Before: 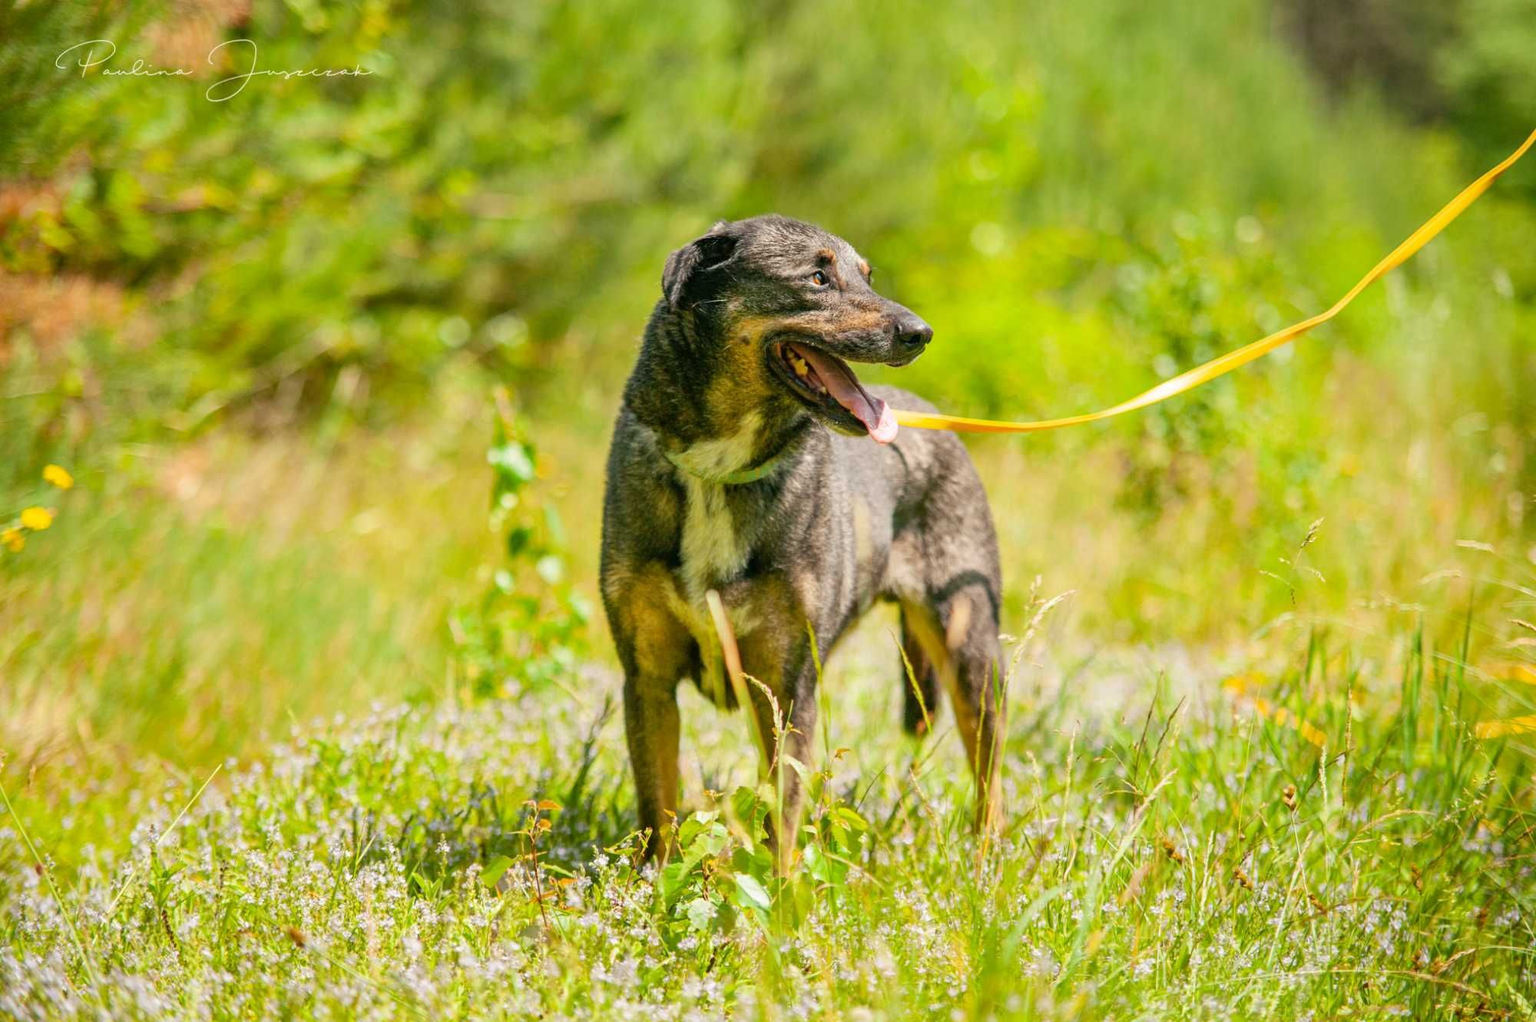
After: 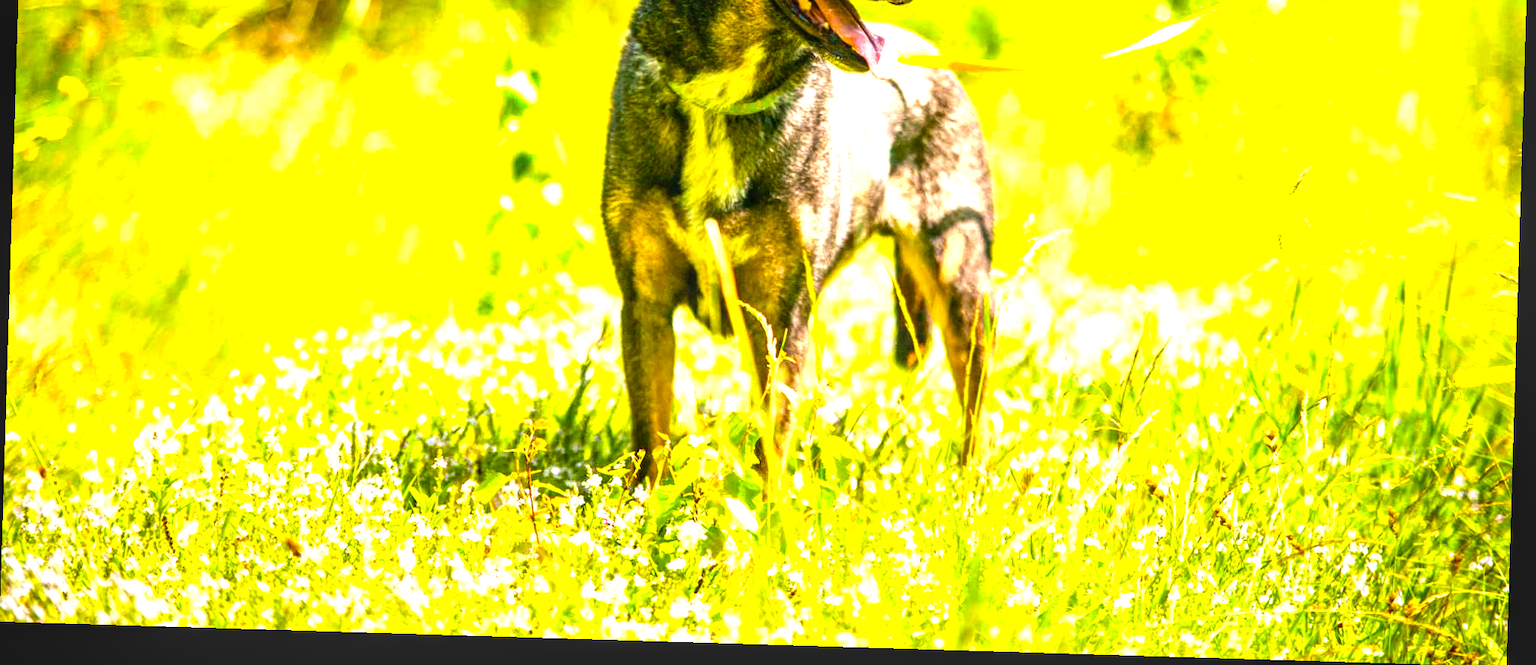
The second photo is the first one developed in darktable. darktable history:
local contrast: on, module defaults
crop and rotate: top 36.435%
exposure: black level correction 0, exposure 0.9 EV, compensate highlight preservation false
white balance: red 1.009, blue 1.027
color balance rgb: linear chroma grading › global chroma 9%, perceptual saturation grading › global saturation 36%, perceptual saturation grading › shadows 35%, perceptual brilliance grading › global brilliance 15%, perceptual brilliance grading › shadows -35%, global vibrance 15%
rotate and perspective: rotation 1.72°, automatic cropping off
velvia: on, module defaults
